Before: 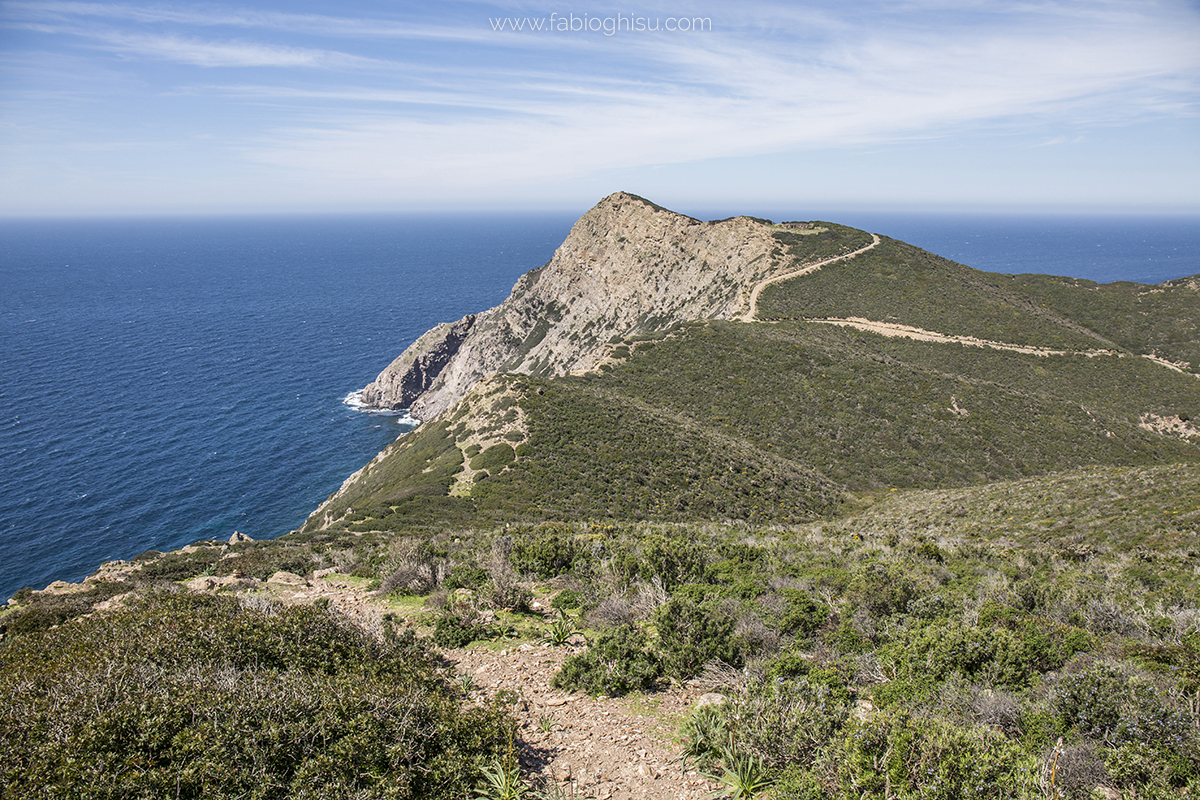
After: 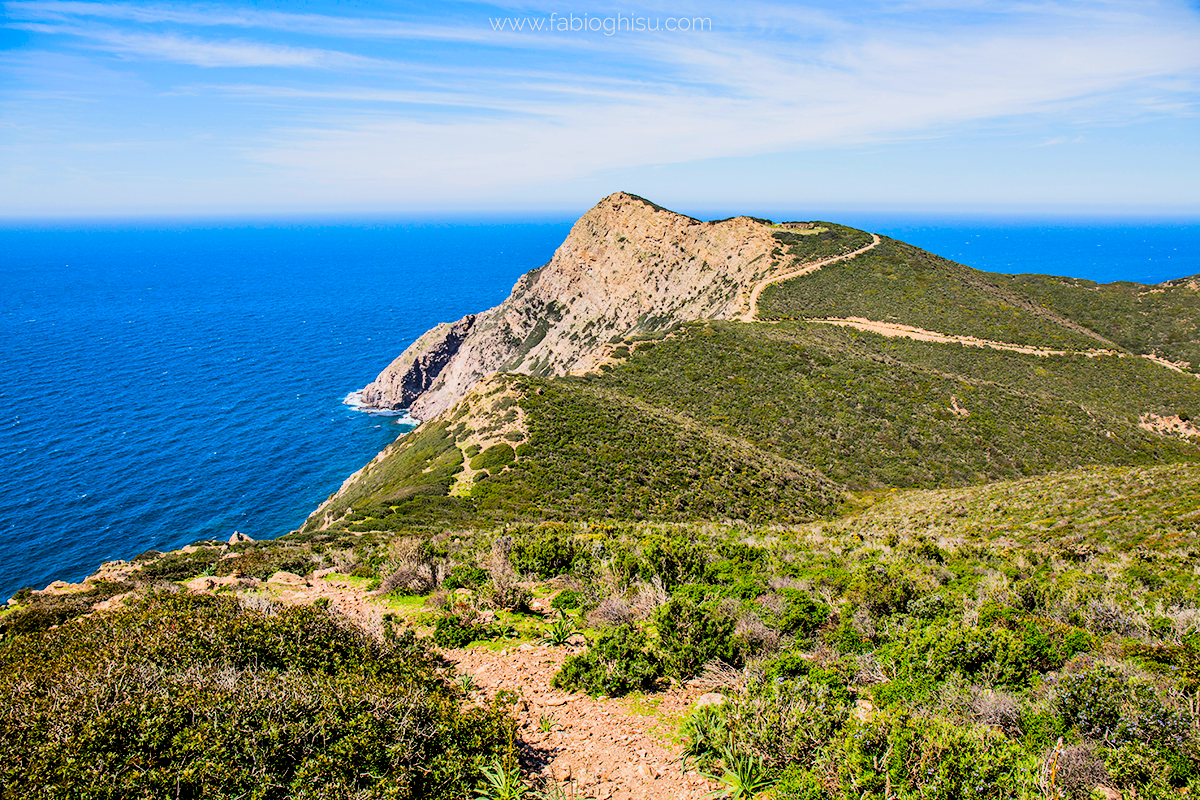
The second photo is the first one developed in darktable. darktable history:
color balance rgb: power › hue 328.42°, linear chroma grading › global chroma 14.661%, perceptual saturation grading › global saturation 9.796%, perceptual brilliance grading › global brilliance 10.895%
filmic rgb: black relative exposure -7.5 EV, white relative exposure 5 EV, threshold 2.96 EV, structure ↔ texture 99.53%, hardness 3.31, contrast 1.3, enable highlight reconstruction true
contrast brightness saturation: saturation 0.519
tone equalizer: -8 EV -0.54 EV, edges refinement/feathering 500, mask exposure compensation -1.57 EV, preserve details no
contrast equalizer: y [[0.509, 0.517, 0.523, 0.523, 0.517, 0.509], [0.5 ×6], [0.5 ×6], [0 ×6], [0 ×6]]
